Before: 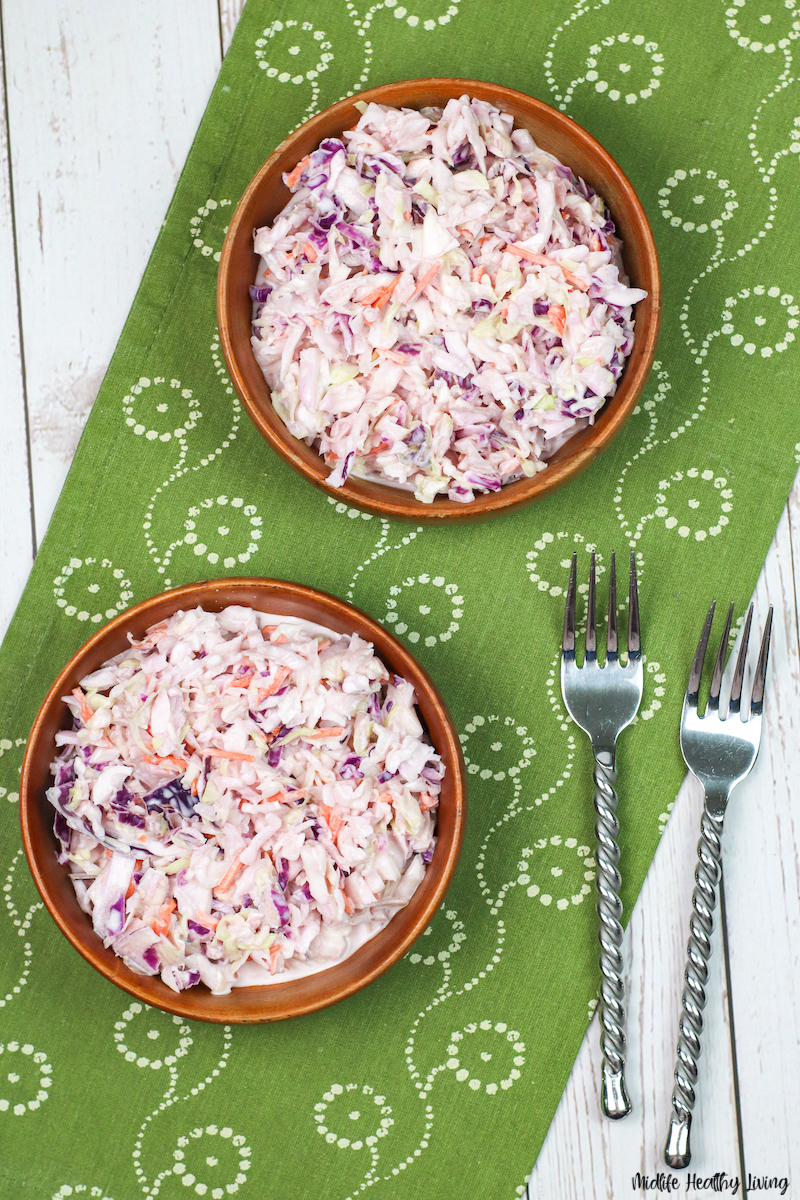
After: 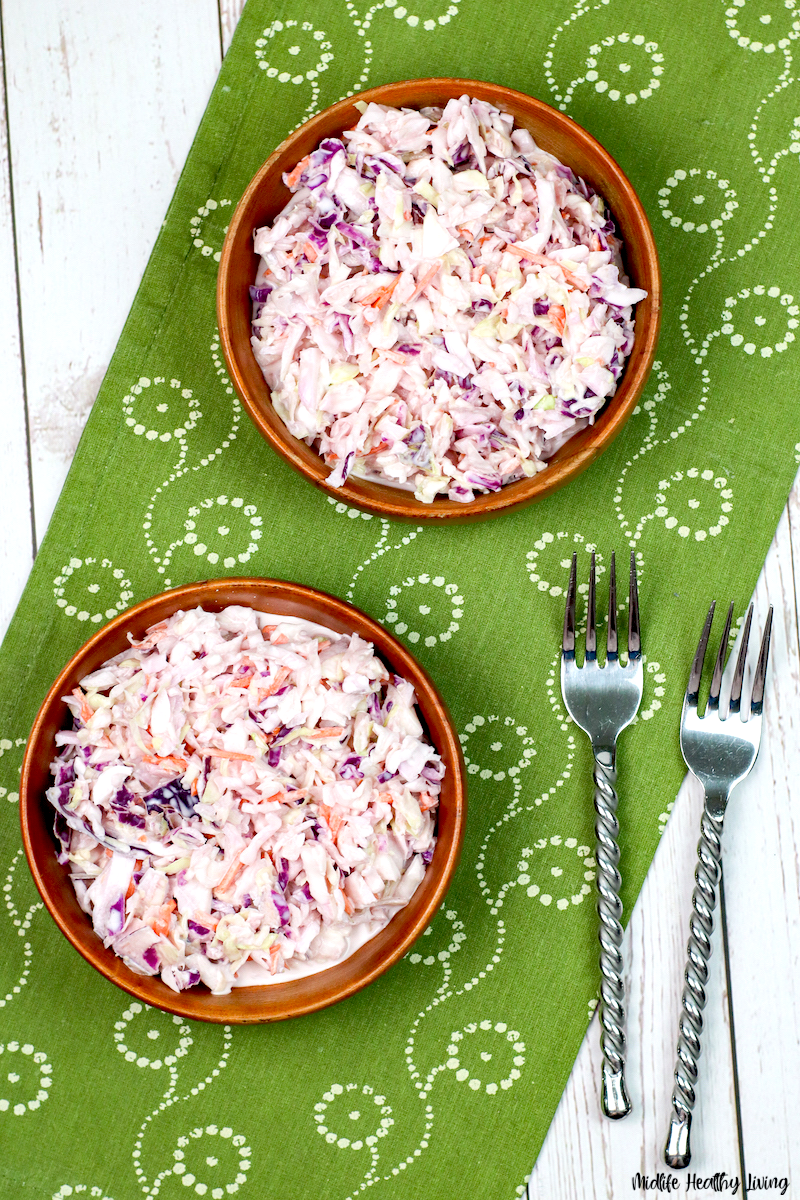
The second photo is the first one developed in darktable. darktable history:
exposure: black level correction 0.027, exposure 0.185 EV, compensate highlight preservation false
